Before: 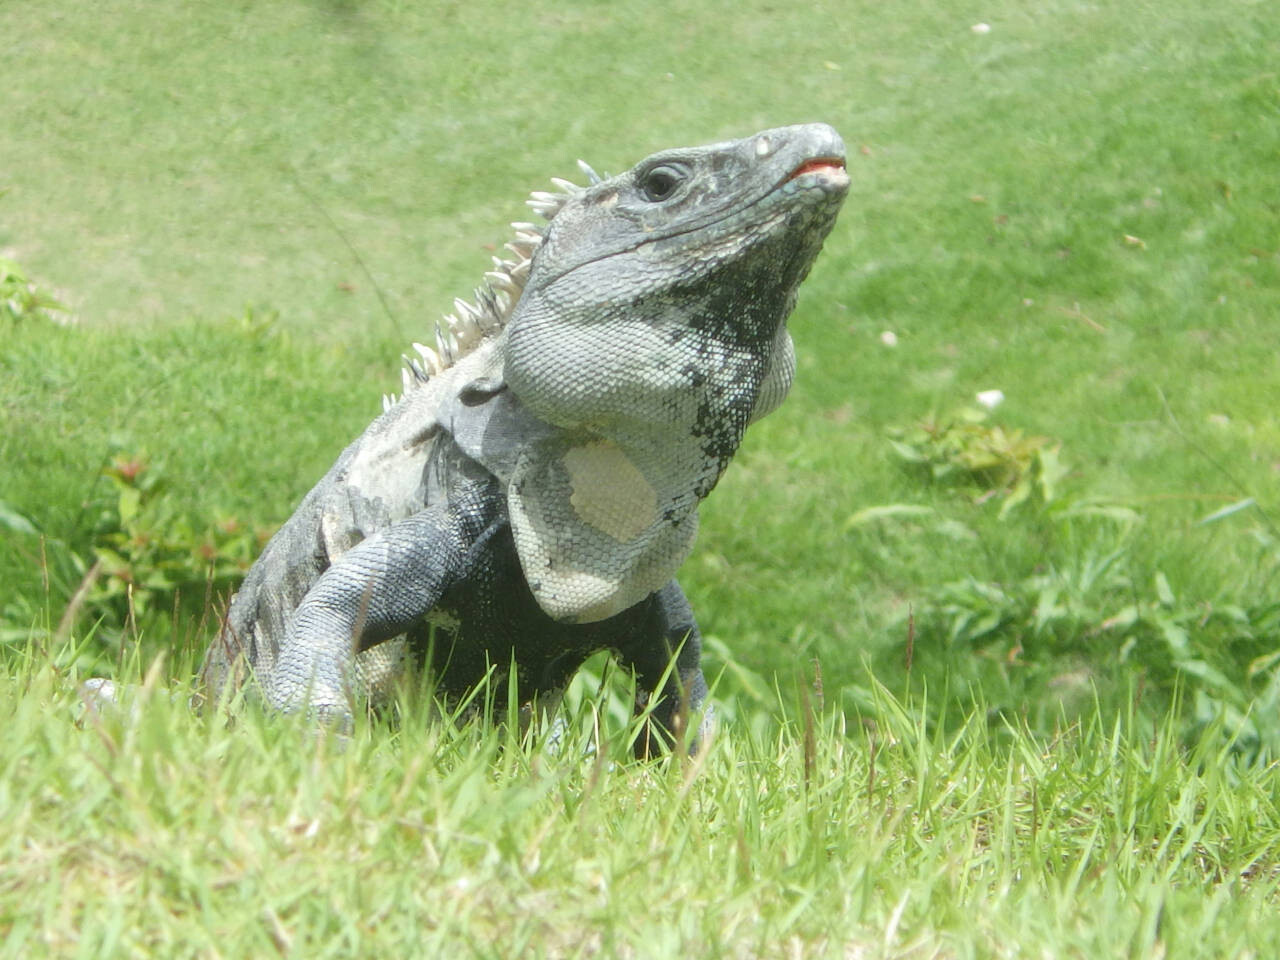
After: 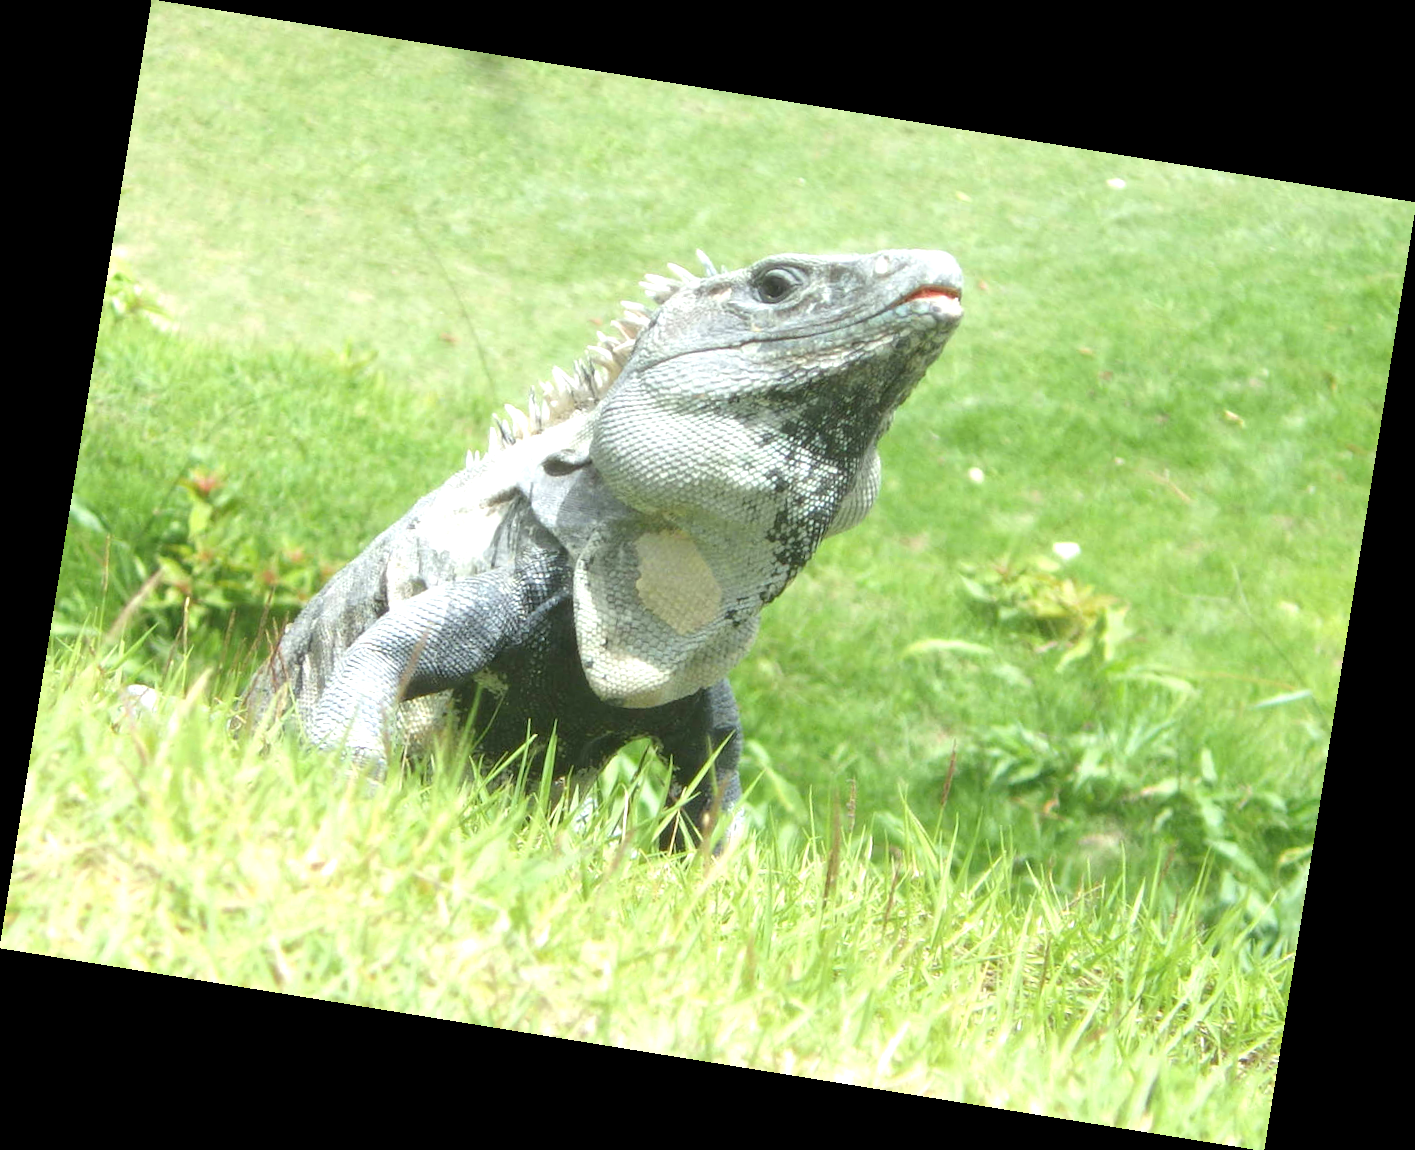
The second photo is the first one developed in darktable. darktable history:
rotate and perspective: rotation 9.12°, automatic cropping off
exposure: exposure 0.636 EV, compensate highlight preservation false
